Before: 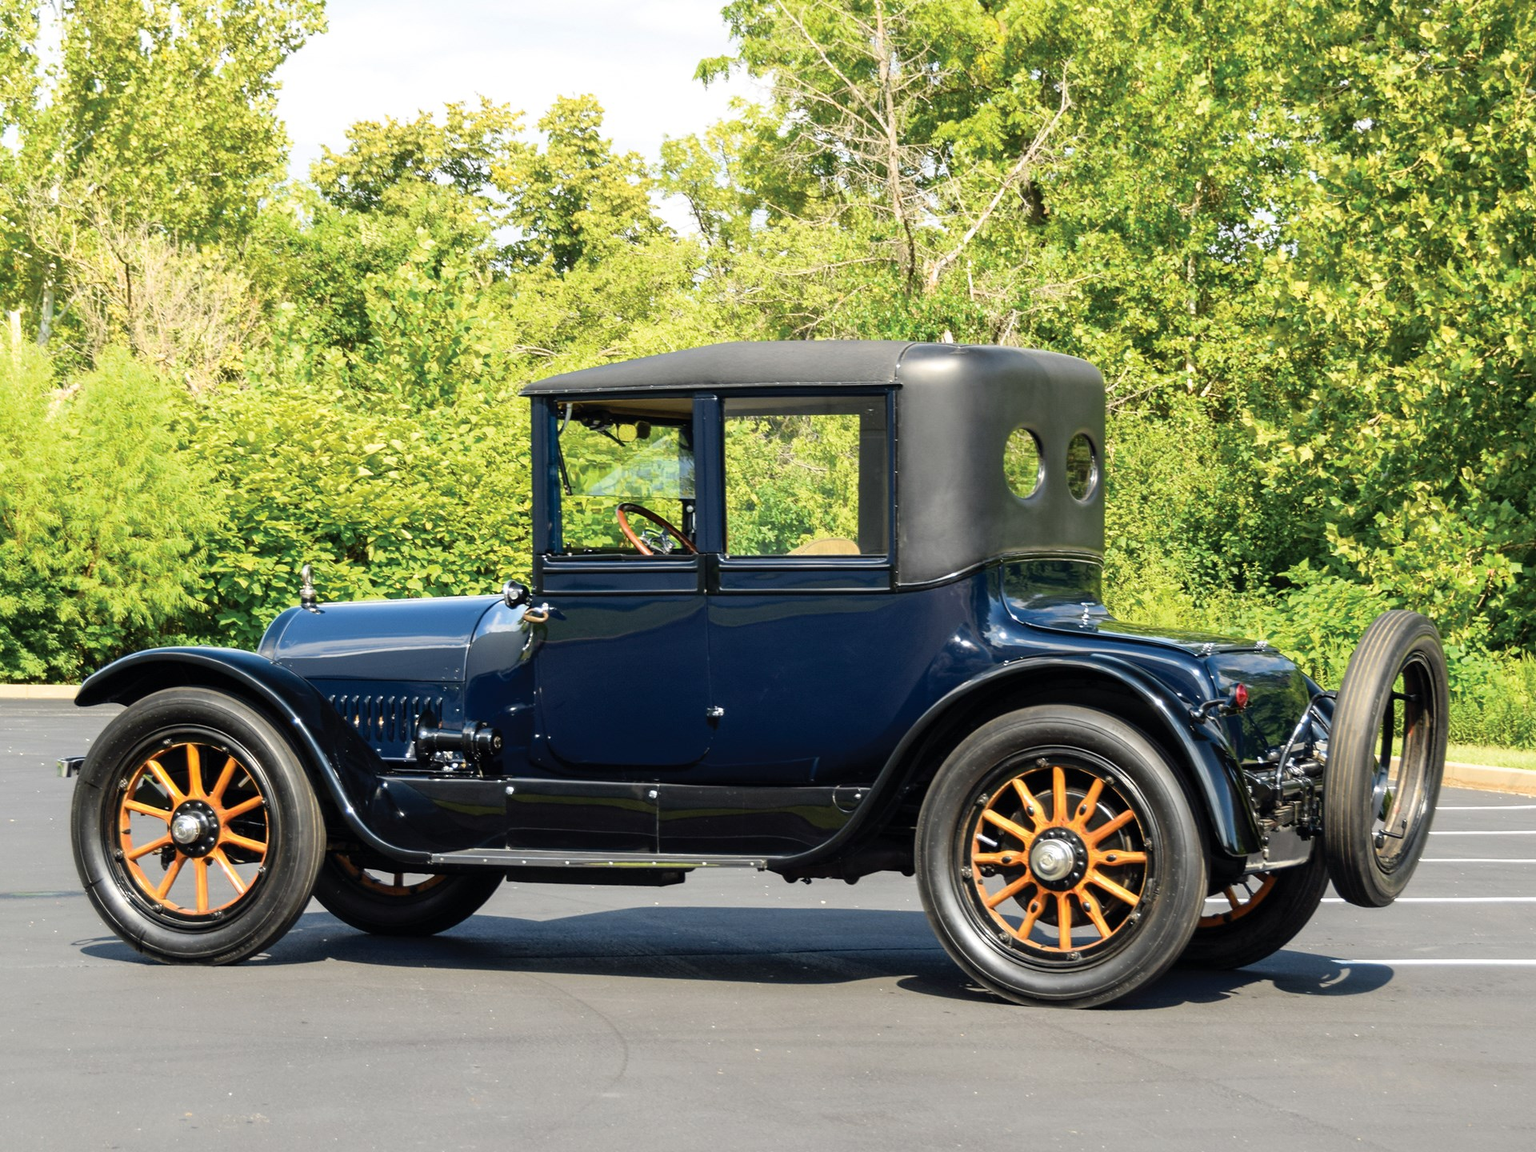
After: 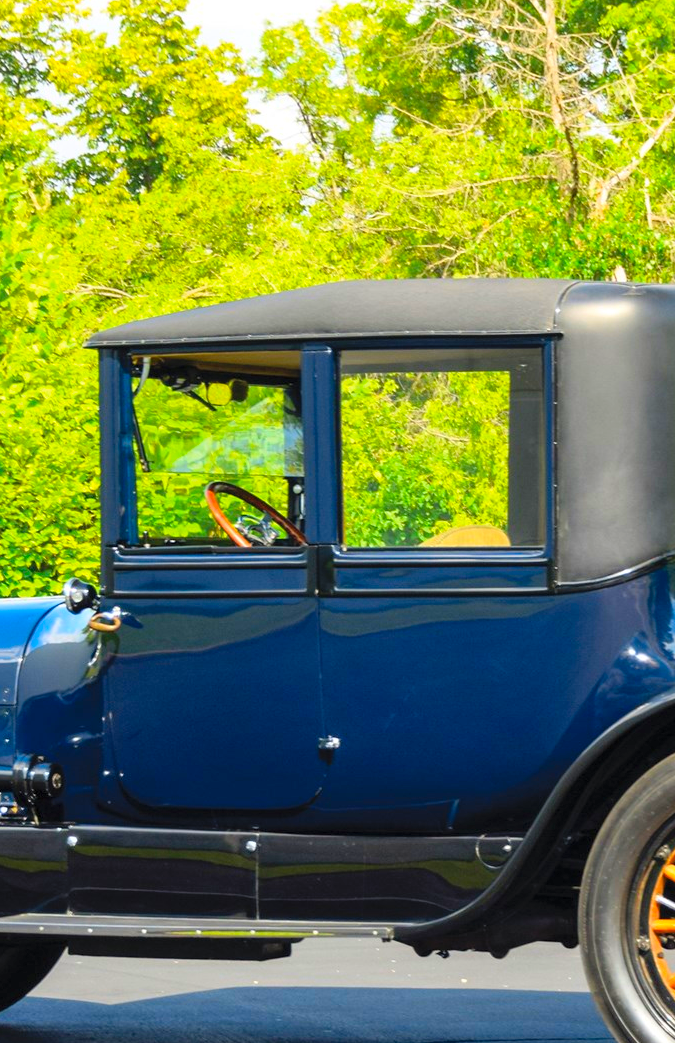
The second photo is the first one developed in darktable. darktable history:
crop and rotate: left 29.476%, top 10.214%, right 35.32%, bottom 17.333%
contrast brightness saturation: brightness 0.15
color correction: saturation 1.8
